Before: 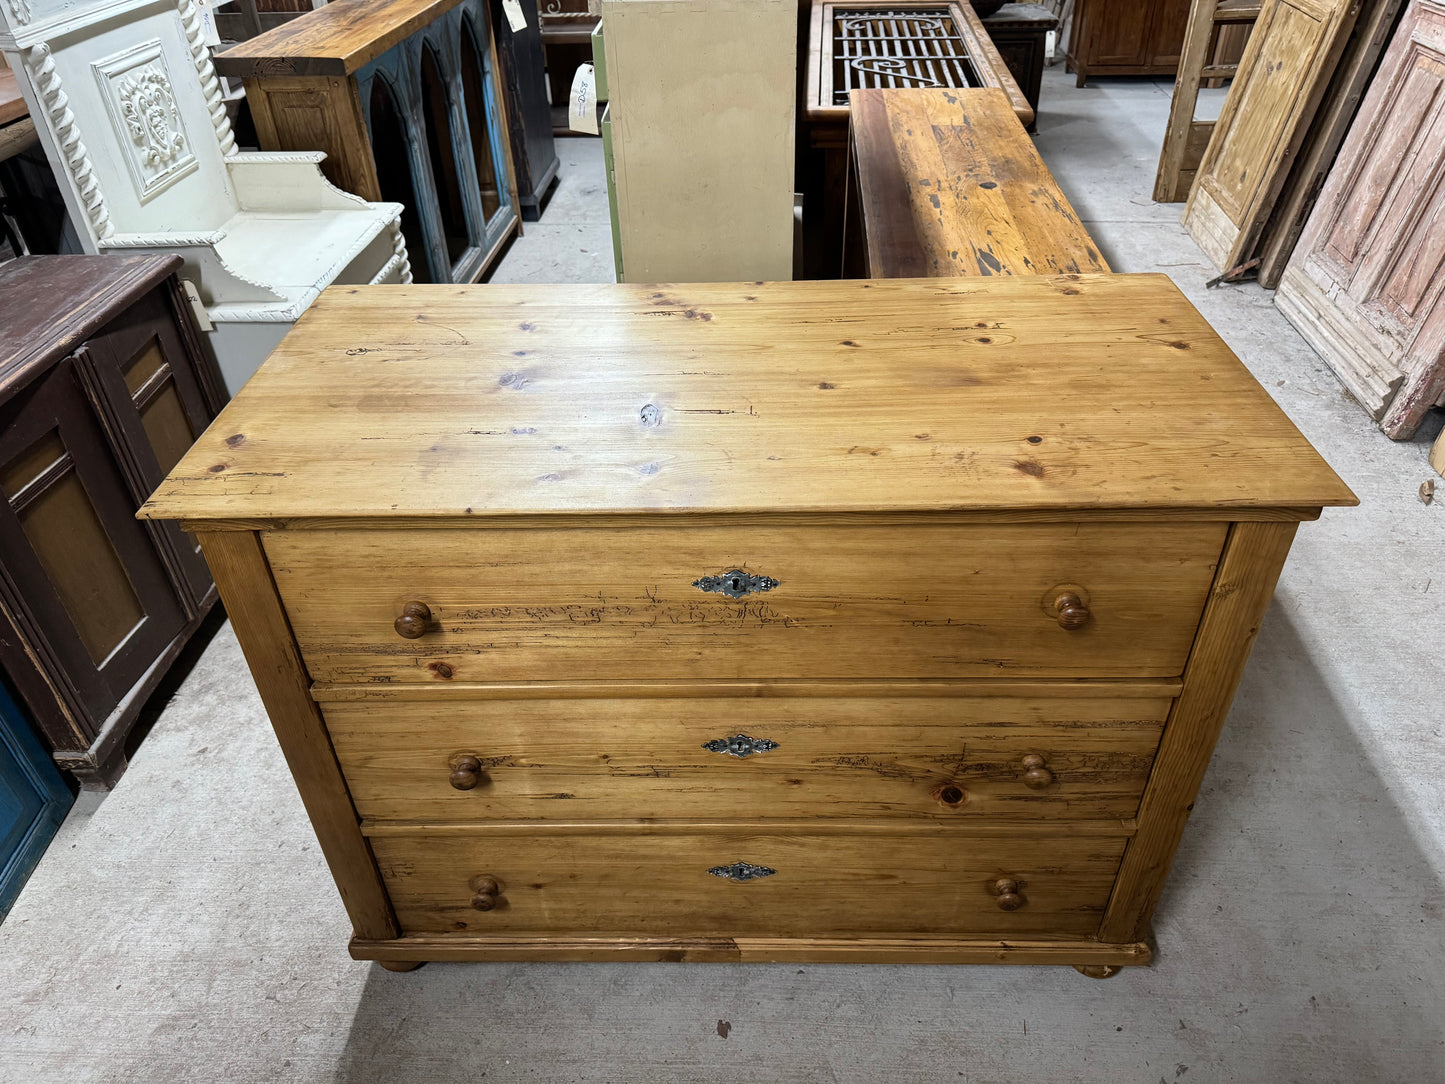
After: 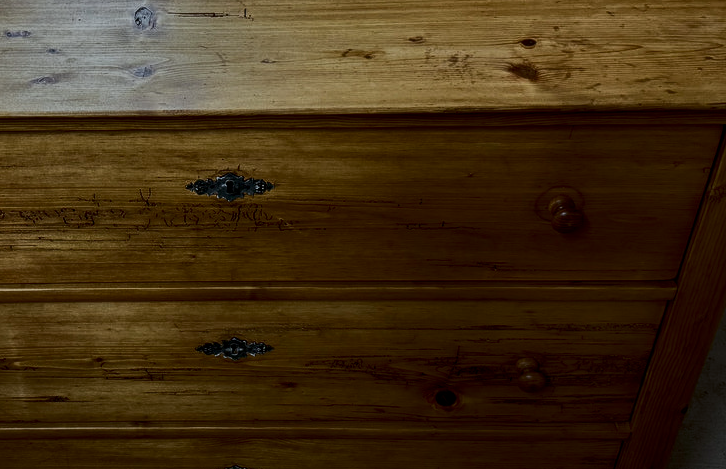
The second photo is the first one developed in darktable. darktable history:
crop: left 35.03%, top 36.625%, right 14.663%, bottom 20.057%
tone equalizer: -8 EV -2 EV, -7 EV -2 EV, -6 EV -2 EV, -5 EV -2 EV, -4 EV -2 EV, -3 EV -2 EV, -2 EV -2 EV, -1 EV -1.63 EV, +0 EV -2 EV
contrast brightness saturation: contrast 0.4, brightness 0.05, saturation 0.25
local contrast: on, module defaults
white balance: red 0.982, blue 1.018
